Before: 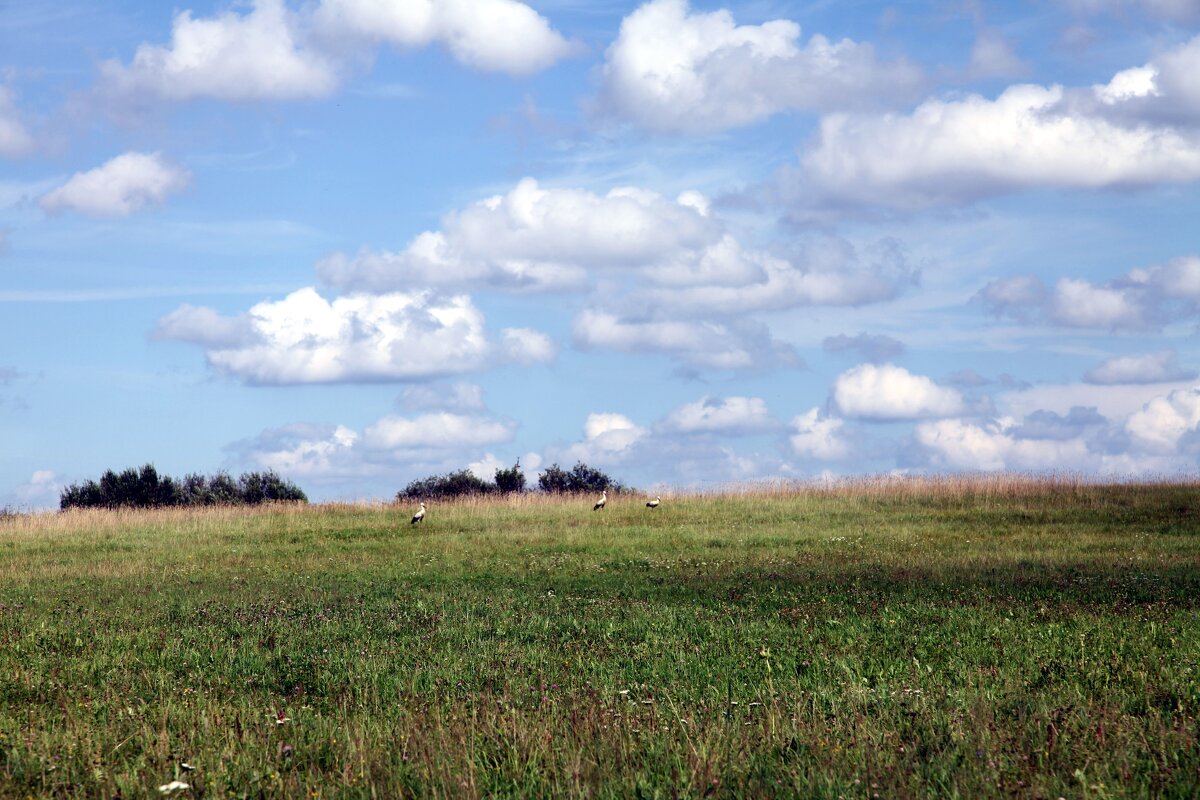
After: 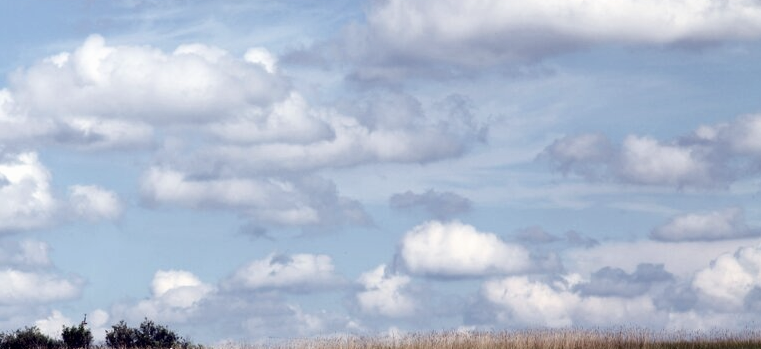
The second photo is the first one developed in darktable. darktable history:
haze removal: compatibility mode true, adaptive false
exposure: exposure -0.048 EV, compensate exposure bias true, compensate highlight preservation false
contrast brightness saturation: contrast 0.099, saturation -0.358
crop: left 36.139%, top 17.959%, right 0.386%, bottom 38.404%
